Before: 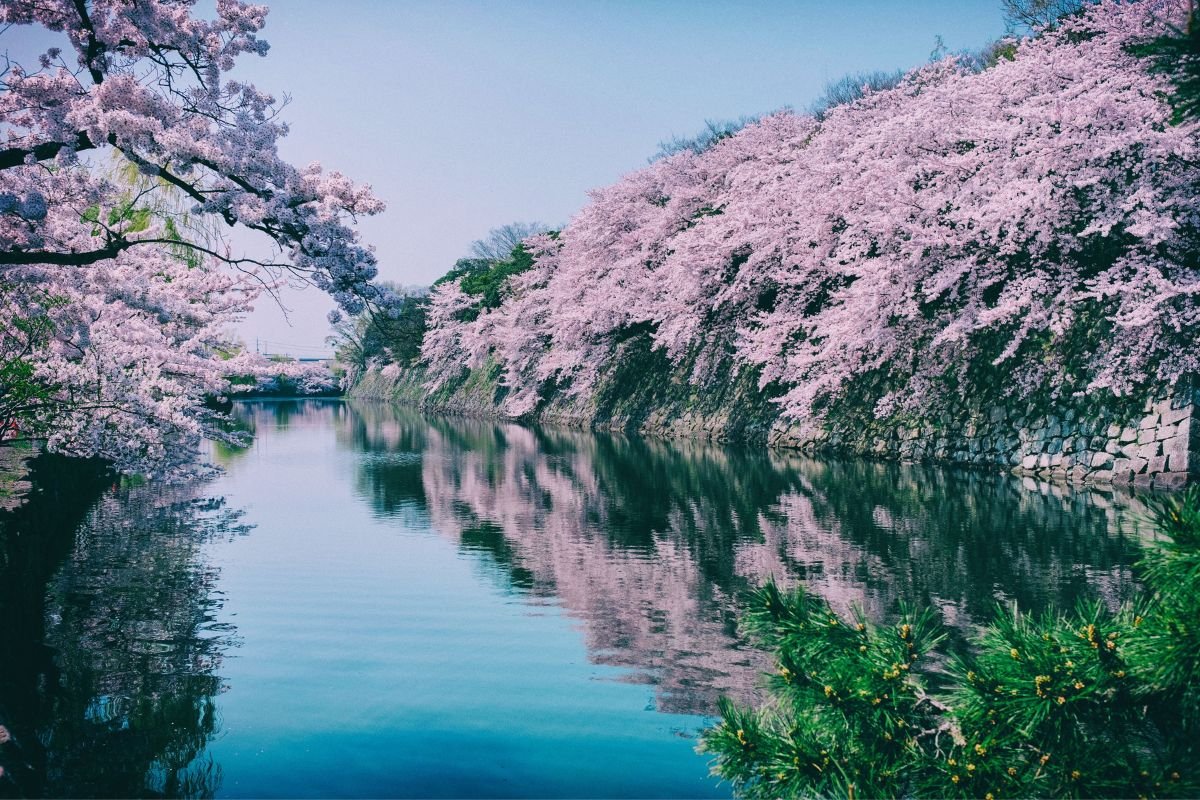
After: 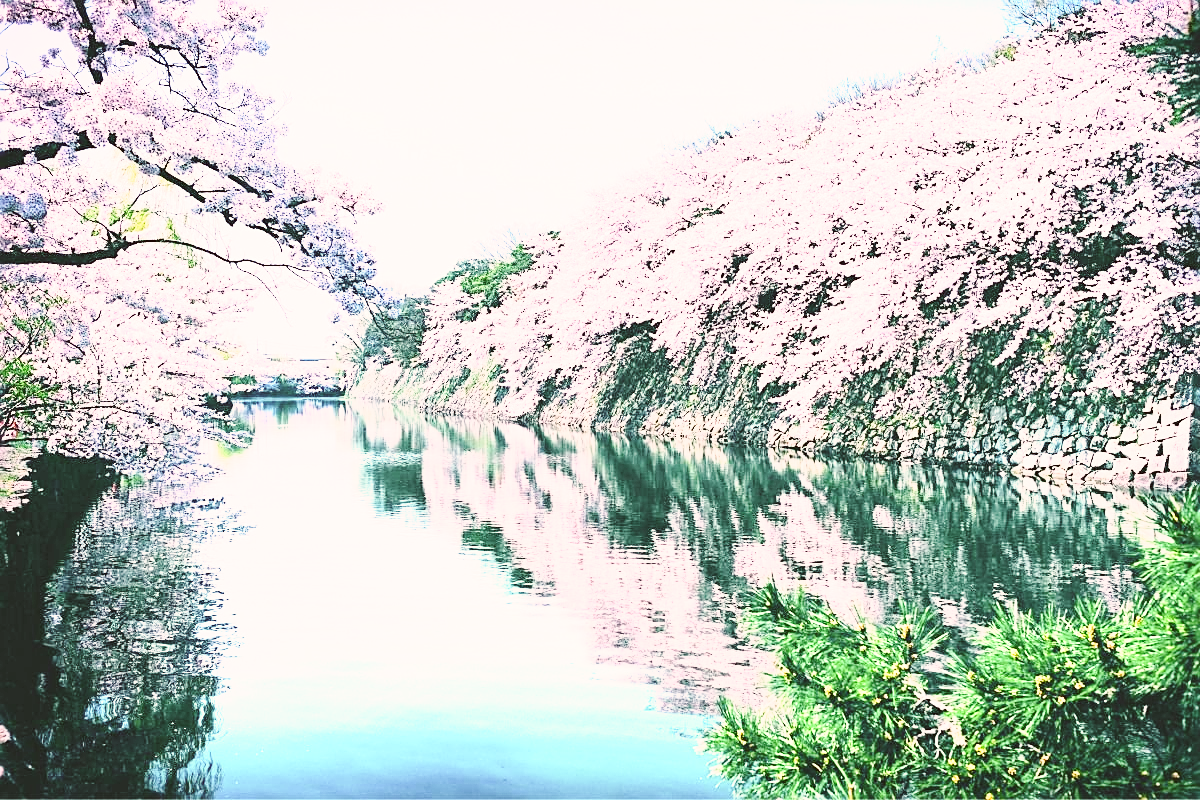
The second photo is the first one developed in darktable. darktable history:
tone curve: curves: ch0 [(0.003, 0.029) (0.202, 0.232) (0.46, 0.56) (0.611, 0.739) (0.843, 0.941) (1, 0.99)]; ch1 [(0, 0) (0.35, 0.356) (0.45, 0.453) (0.508, 0.515) (0.617, 0.601) (1, 1)]; ch2 [(0, 0) (0.456, 0.469) (0.5, 0.5) (0.556, 0.566) (0.635, 0.642) (1, 1)], color space Lab, independent channels, preserve colors none
sharpen: on, module defaults
color correction: highlights a* 6.17, highlights b* 7.48, shadows a* 6.48, shadows b* 7.33, saturation 0.877
base curve: curves: ch0 [(0, 0) (0.028, 0.03) (0.121, 0.232) (0.46, 0.748) (0.859, 0.968) (1, 1)], preserve colors none
exposure: black level correction 0, exposure 1.2 EV, compensate highlight preservation false
